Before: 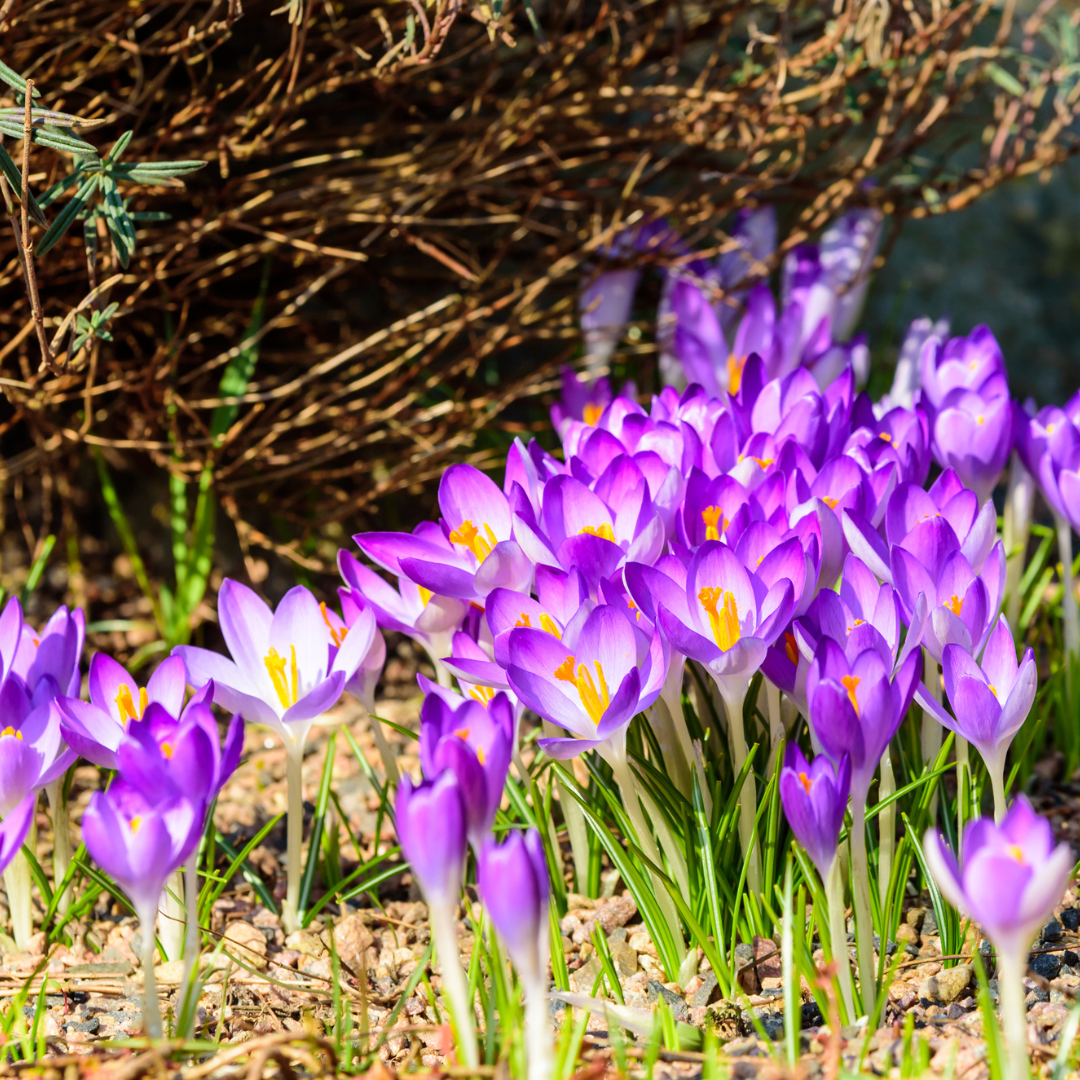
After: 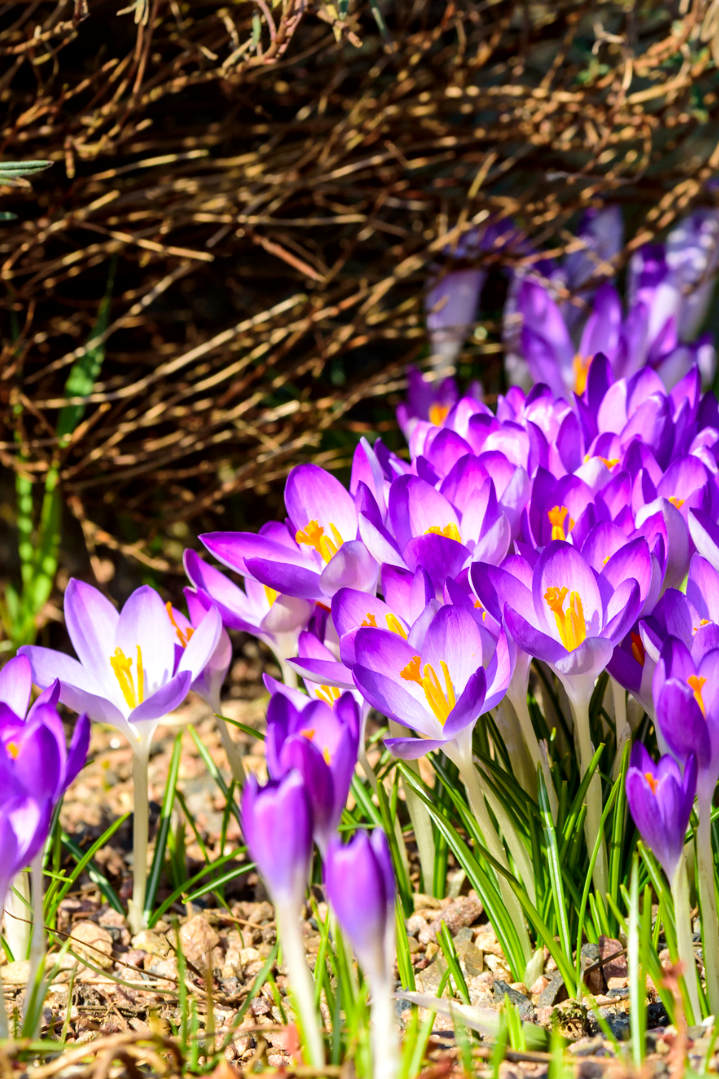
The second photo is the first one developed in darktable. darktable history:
local contrast: mode bilateral grid, contrast 30, coarseness 25, midtone range 0.2
crop and rotate: left 14.292%, right 19.041%
contrast brightness saturation: contrast 0.04, saturation 0.07
levels: levels [0, 0.51, 1]
